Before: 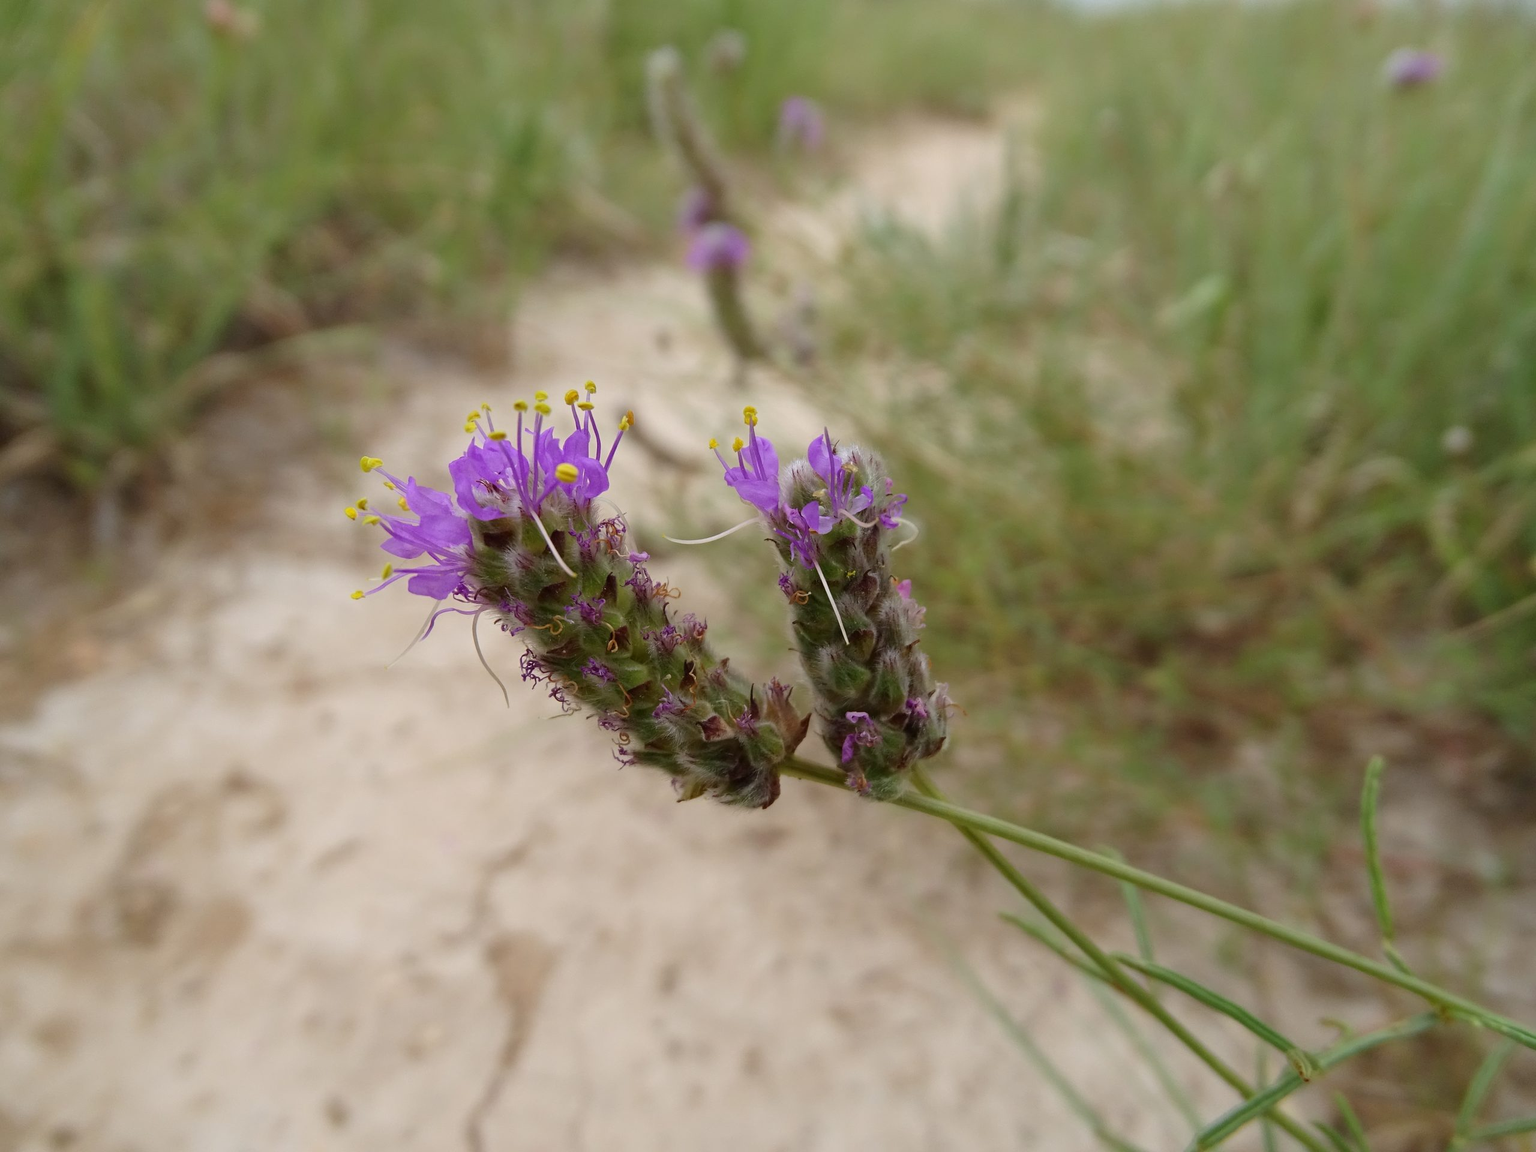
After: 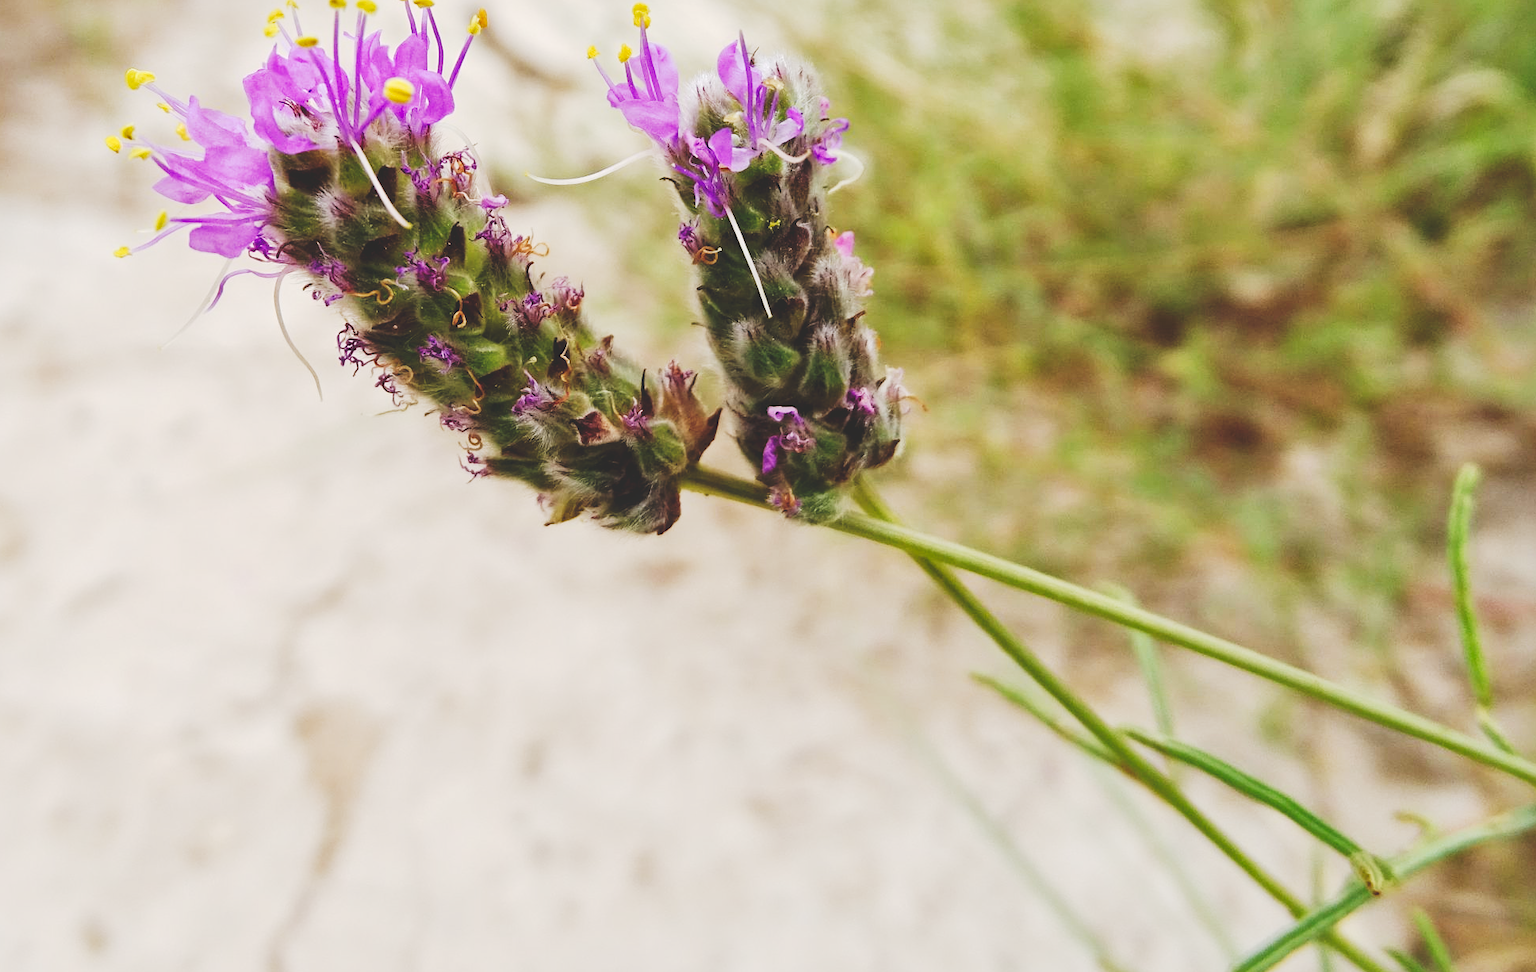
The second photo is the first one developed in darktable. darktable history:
base curve: curves: ch0 [(0, 0) (0.204, 0.334) (0.55, 0.733) (1, 1)], preserve colors none
local contrast: mode bilateral grid, contrast 20, coarseness 50, detail 130%, midtone range 0.2
crop and rotate: left 17.299%, top 35.115%, right 7.015%, bottom 1.024%
tone curve: curves: ch0 [(0, 0) (0.003, 0.19) (0.011, 0.192) (0.025, 0.192) (0.044, 0.194) (0.069, 0.196) (0.1, 0.197) (0.136, 0.198) (0.177, 0.216) (0.224, 0.236) (0.277, 0.269) (0.335, 0.331) (0.399, 0.418) (0.468, 0.515) (0.543, 0.621) (0.623, 0.725) (0.709, 0.804) (0.801, 0.859) (0.898, 0.913) (1, 1)], preserve colors none
